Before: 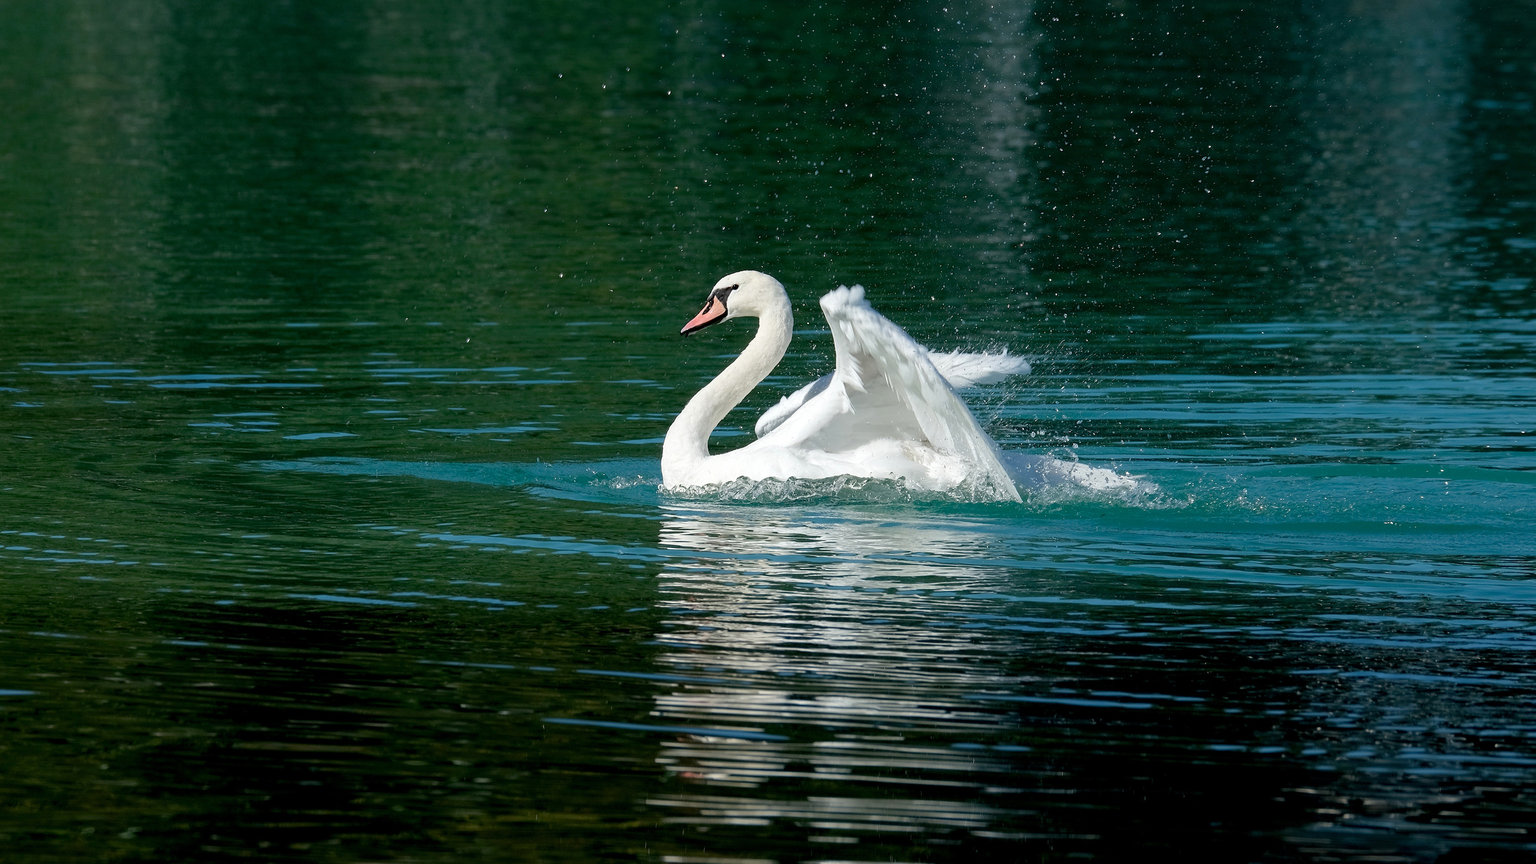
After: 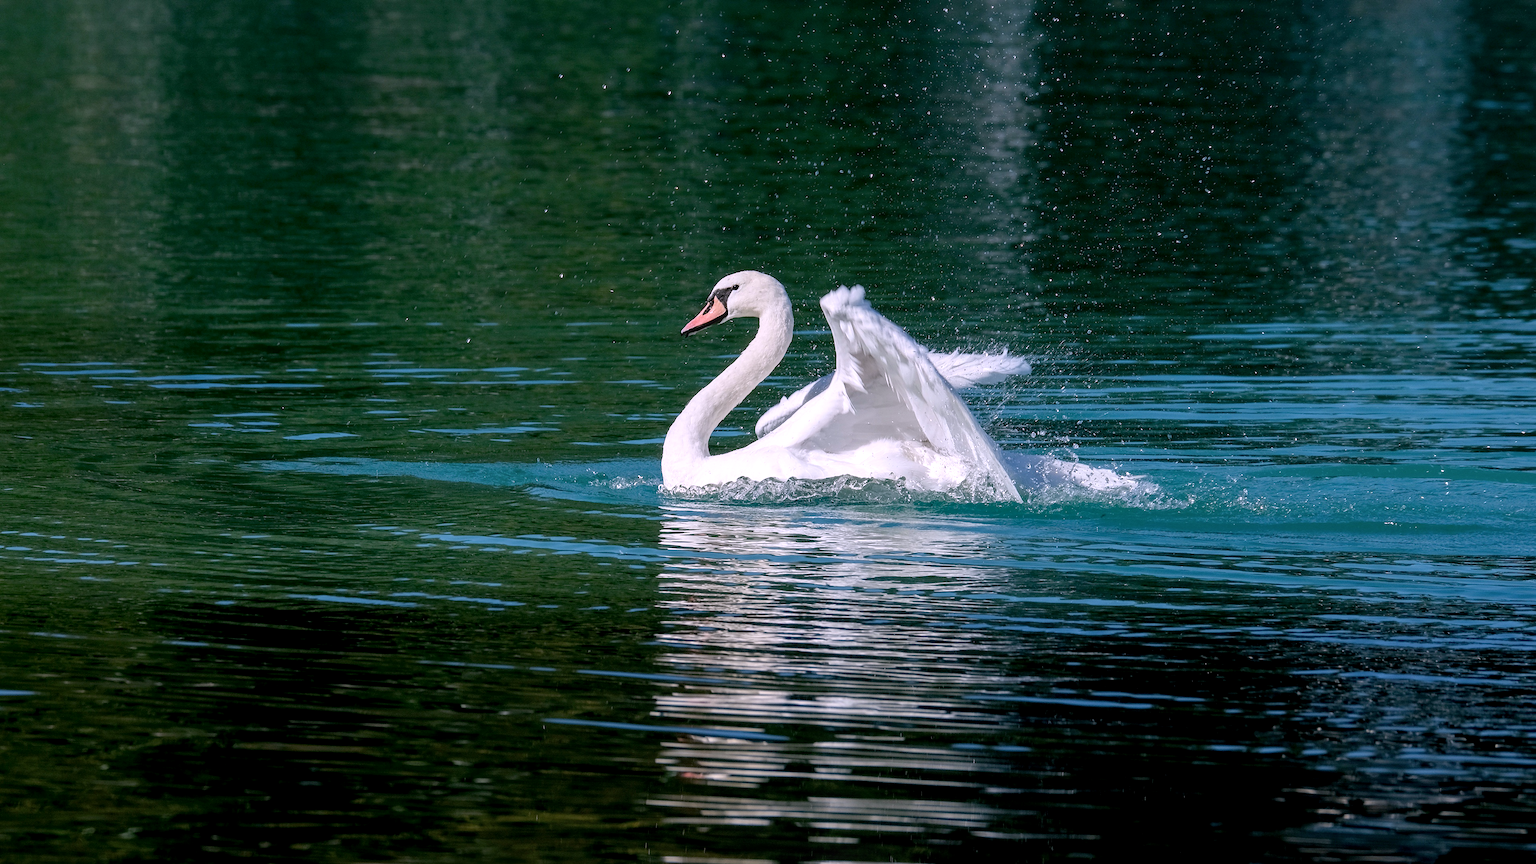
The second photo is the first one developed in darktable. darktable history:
local contrast: on, module defaults
white balance: red 1.066, blue 1.119
